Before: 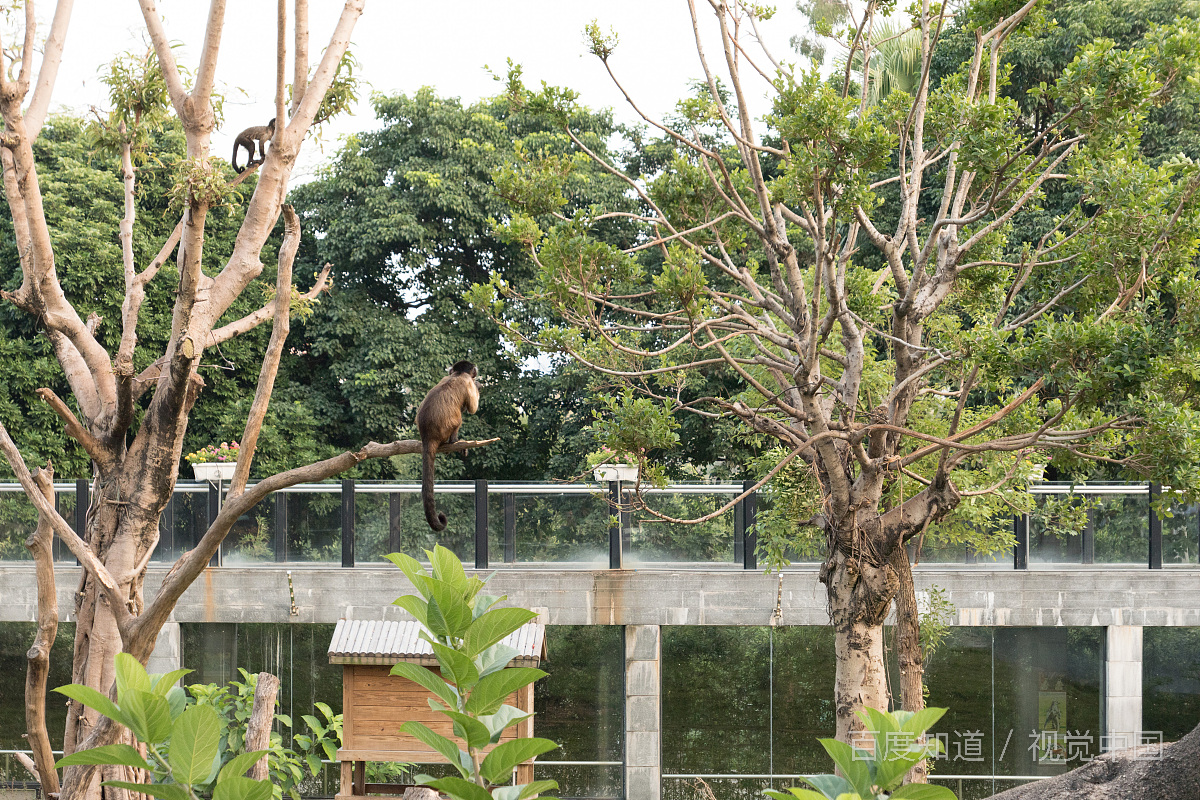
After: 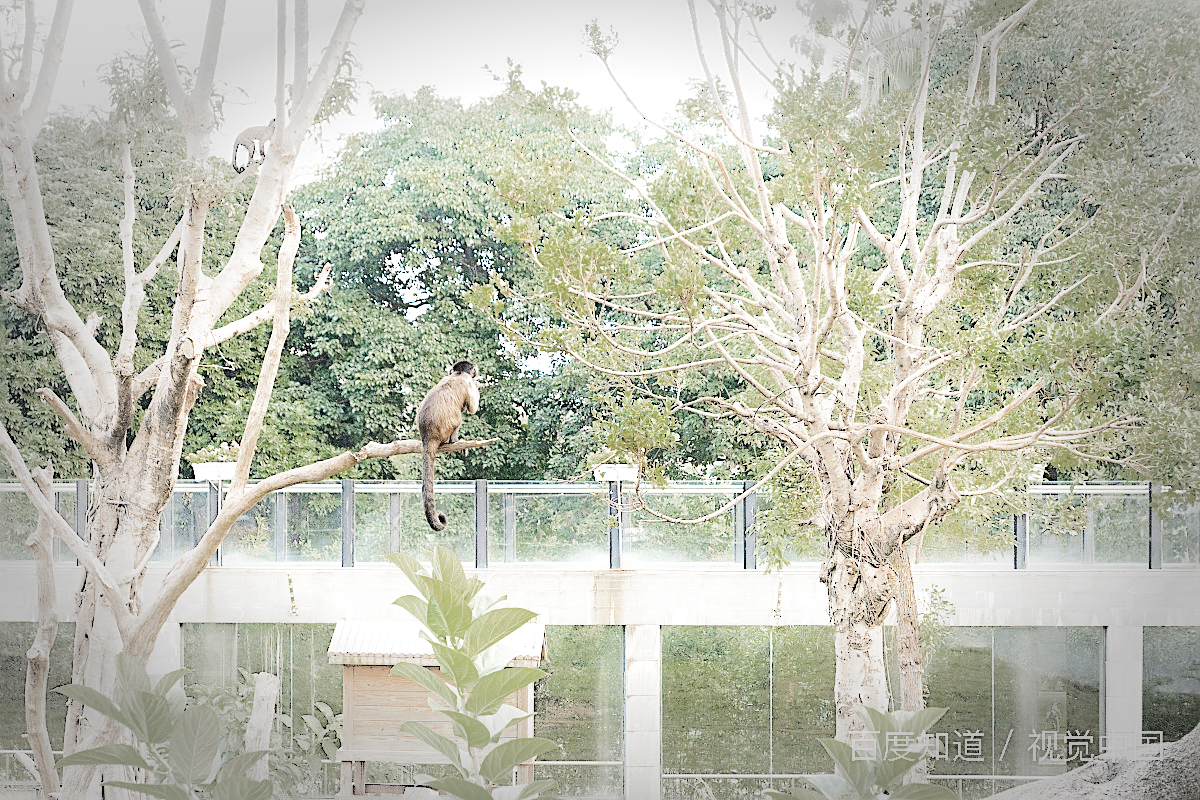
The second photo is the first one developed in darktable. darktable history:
vignetting: fall-off start 66.38%, fall-off radius 39.8%, center (0, 0.009), automatic ratio true, width/height ratio 0.666, unbound false
shadows and highlights: shadows -54.47, highlights 84.63, soften with gaussian
exposure: exposure 0.478 EV, compensate highlight preservation false
sharpen: on, module defaults
base curve: curves: ch0 [(0, 0) (0.005, 0.002) (0.15, 0.3) (0.4, 0.7) (0.75, 0.95) (1, 1)], preserve colors none
color balance rgb: perceptual saturation grading › global saturation 20%, perceptual saturation grading › highlights -25.879%, perceptual saturation grading › shadows 49.234%, perceptual brilliance grading › global brilliance 11.638%, contrast -10.605%
color zones: curves: ch0 [(0, 0.487) (0.241, 0.395) (0.434, 0.373) (0.658, 0.412) (0.838, 0.487)]; ch1 [(0, 0) (0.053, 0.053) (0.211, 0.202) (0.579, 0.259) (0.781, 0.241)]
contrast brightness saturation: contrast 0.202, brightness 0.158, saturation 0.218
